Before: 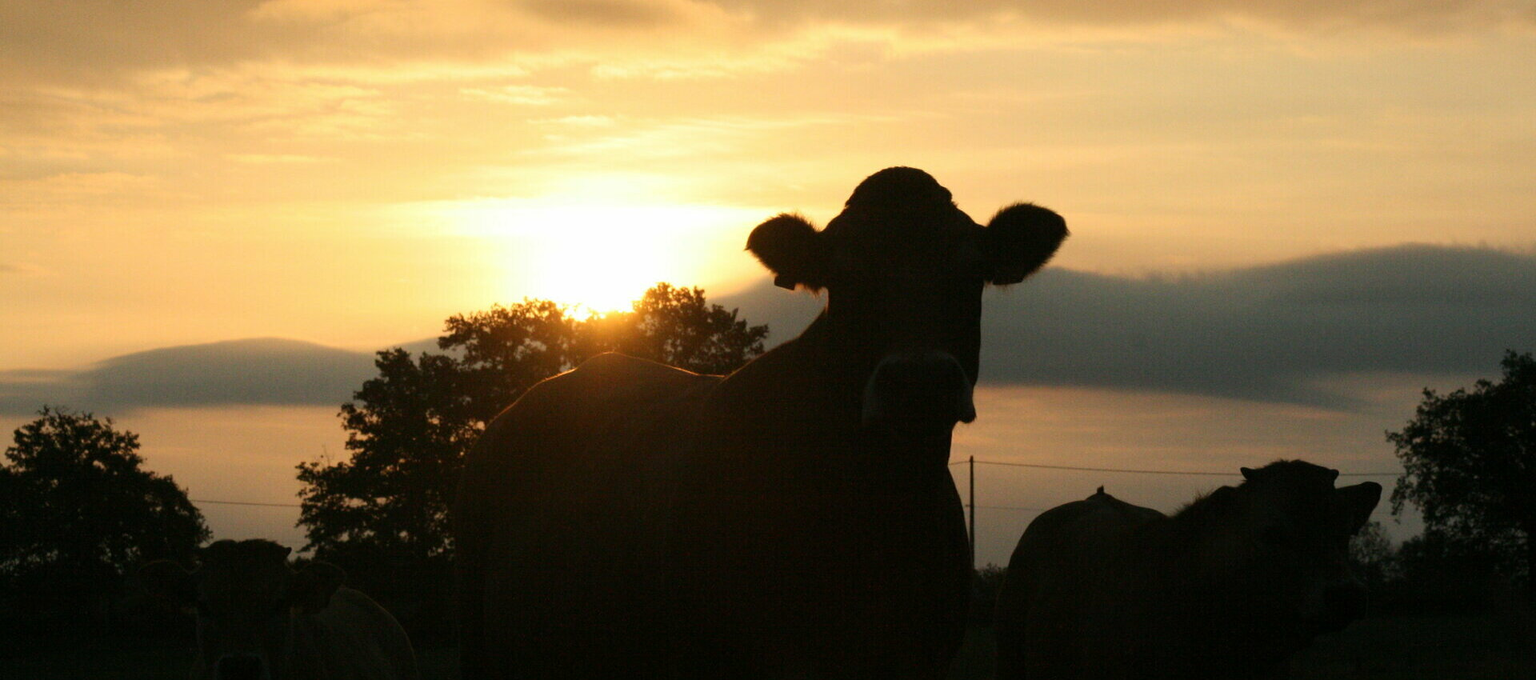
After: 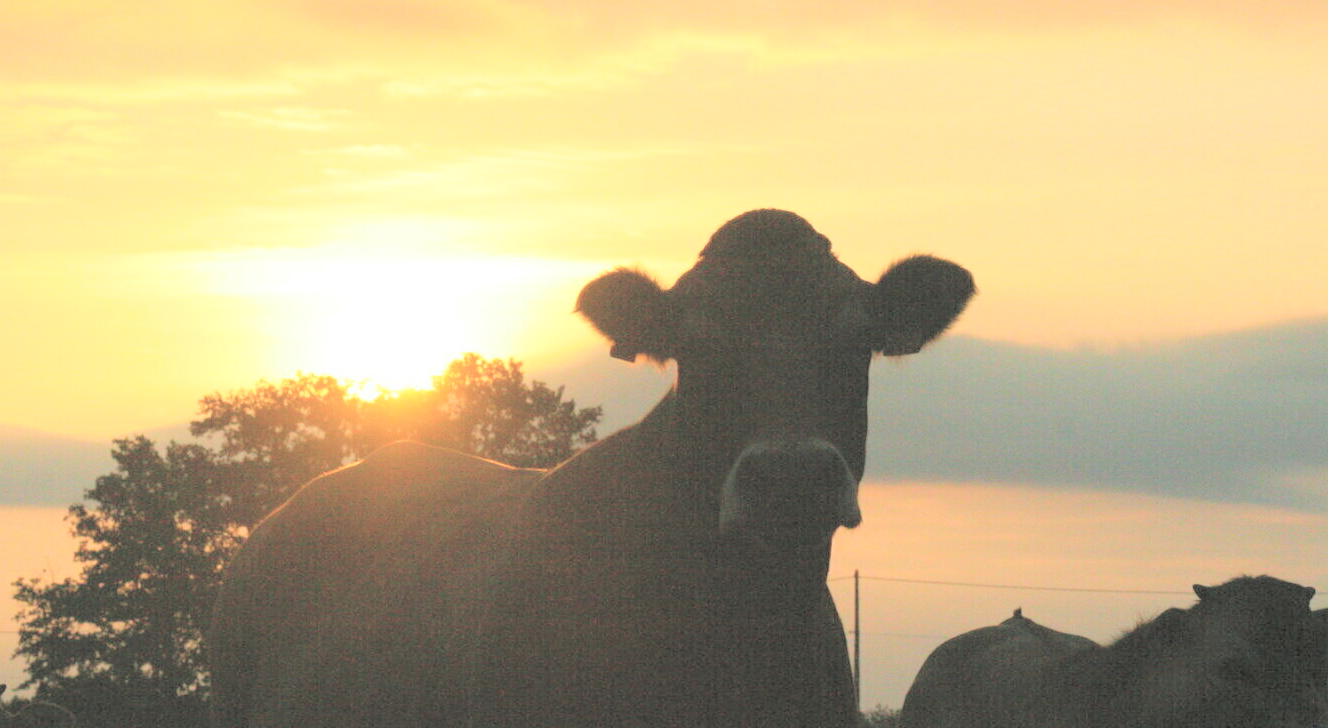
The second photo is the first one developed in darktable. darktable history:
contrast brightness saturation: brightness 0.986
velvia: on, module defaults
crop: left 18.689%, right 12.102%, bottom 14.293%
